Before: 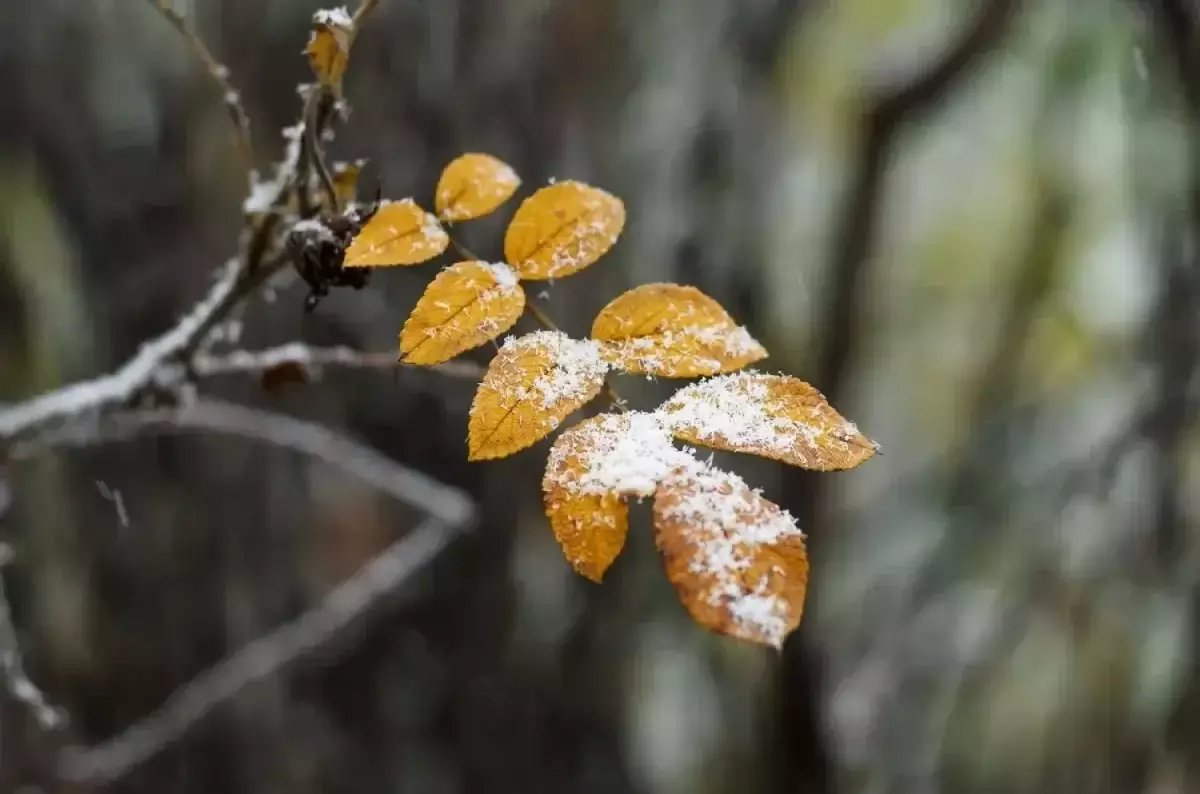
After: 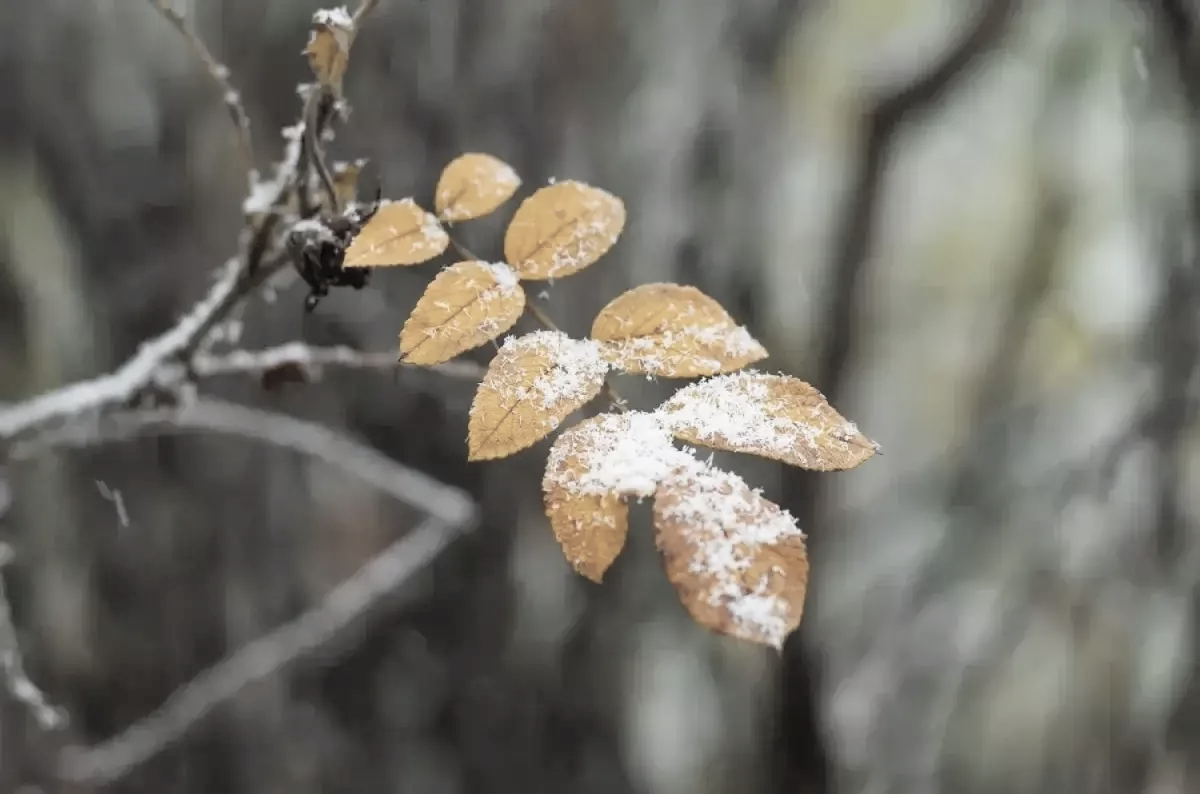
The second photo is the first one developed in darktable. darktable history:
contrast brightness saturation: brightness 0.185, saturation -0.514
